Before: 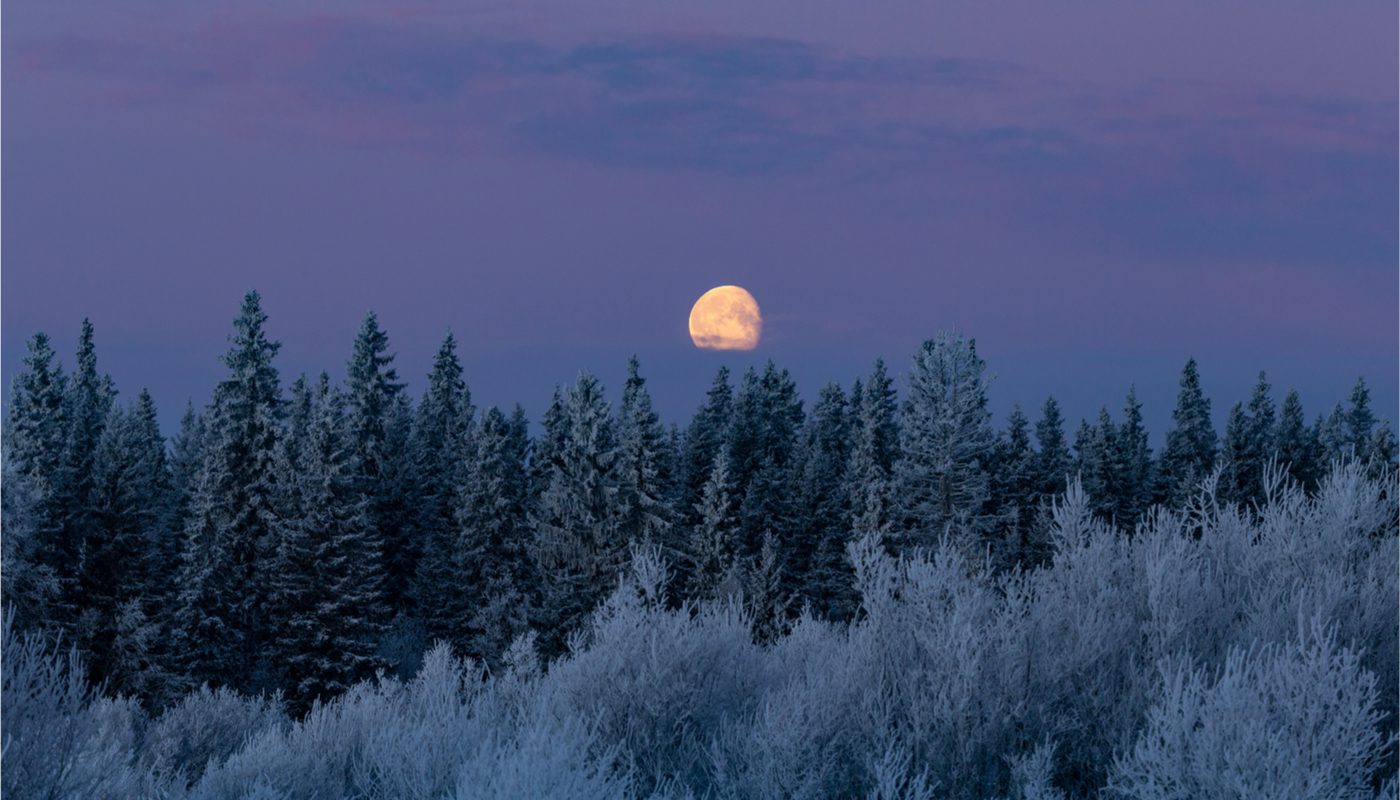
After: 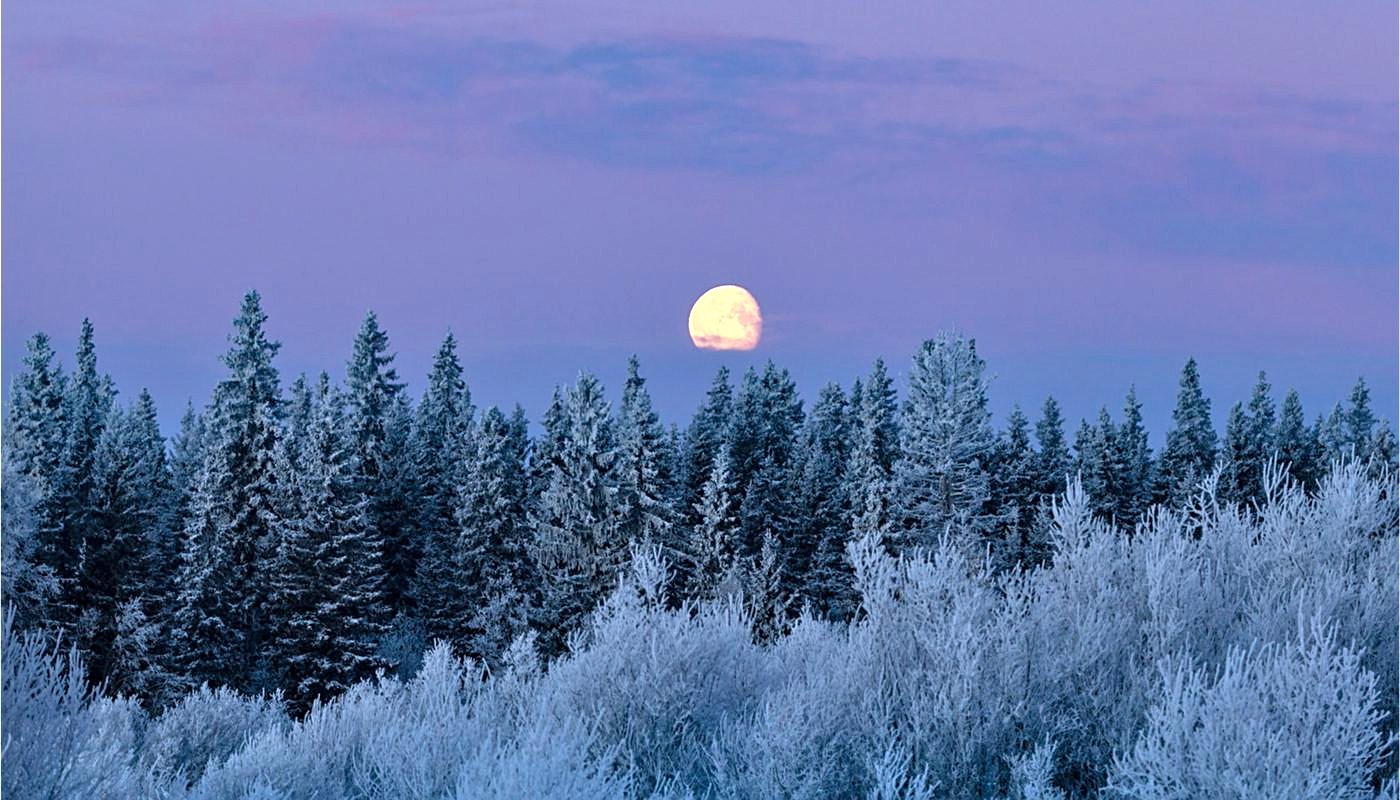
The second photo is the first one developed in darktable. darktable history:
sharpen: on, module defaults
exposure: exposure 1.001 EV, compensate highlight preservation false
tone equalizer: -8 EV 0.002 EV, -7 EV -0.005 EV, -6 EV 0.033 EV, -5 EV 0.054 EV, -4 EV 0.278 EV, -3 EV 0.63 EV, -2 EV 0.592 EV, -1 EV 0.198 EV, +0 EV 0.028 EV
